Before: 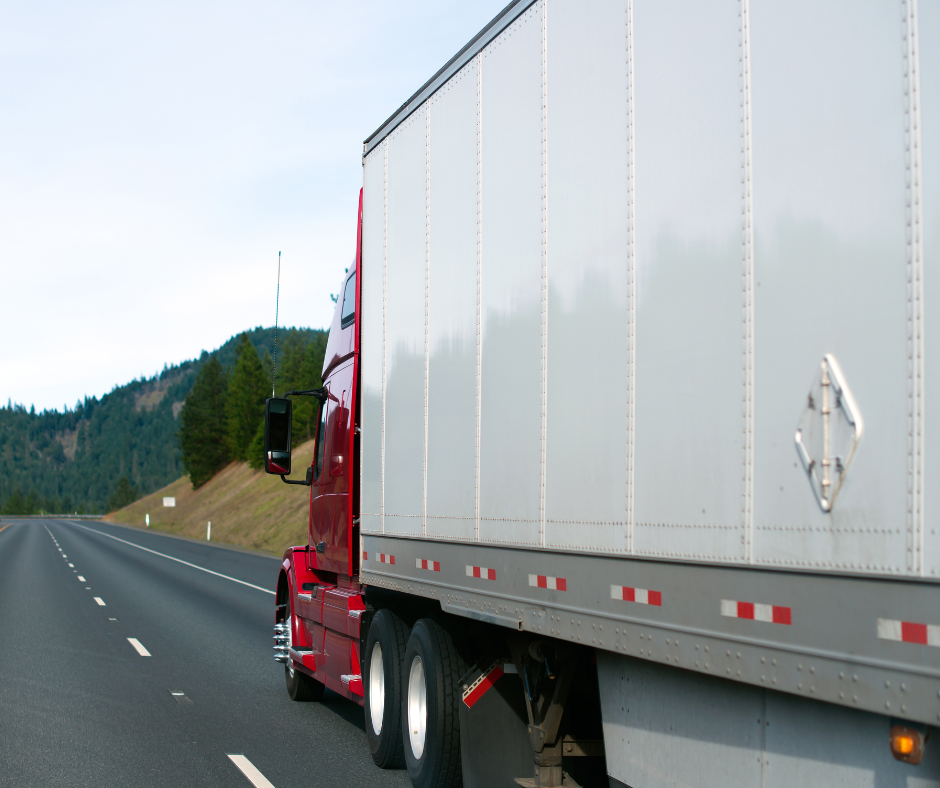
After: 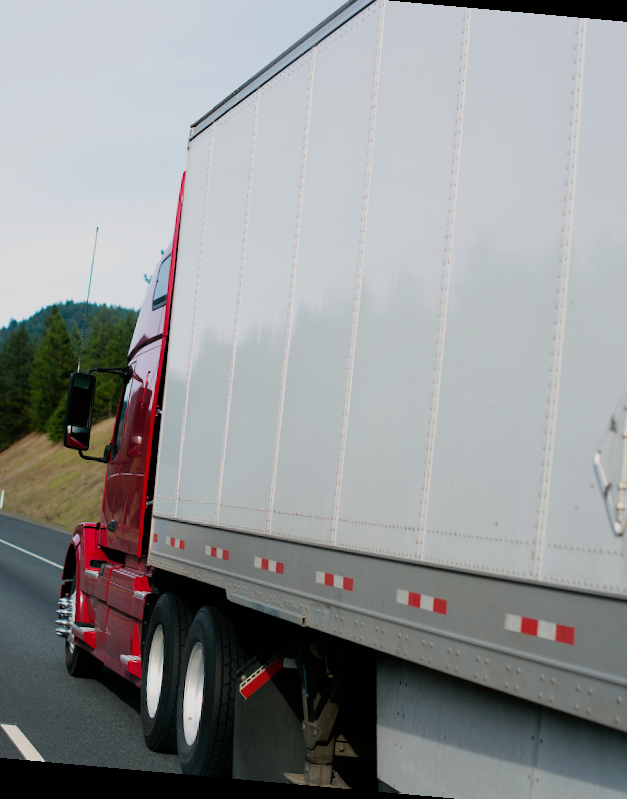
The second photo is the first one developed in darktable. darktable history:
crop and rotate: left 22.918%, top 5.629%, right 14.711%, bottom 2.247%
rotate and perspective: rotation 5.12°, automatic cropping off
filmic rgb: hardness 4.17
tone equalizer: on, module defaults
